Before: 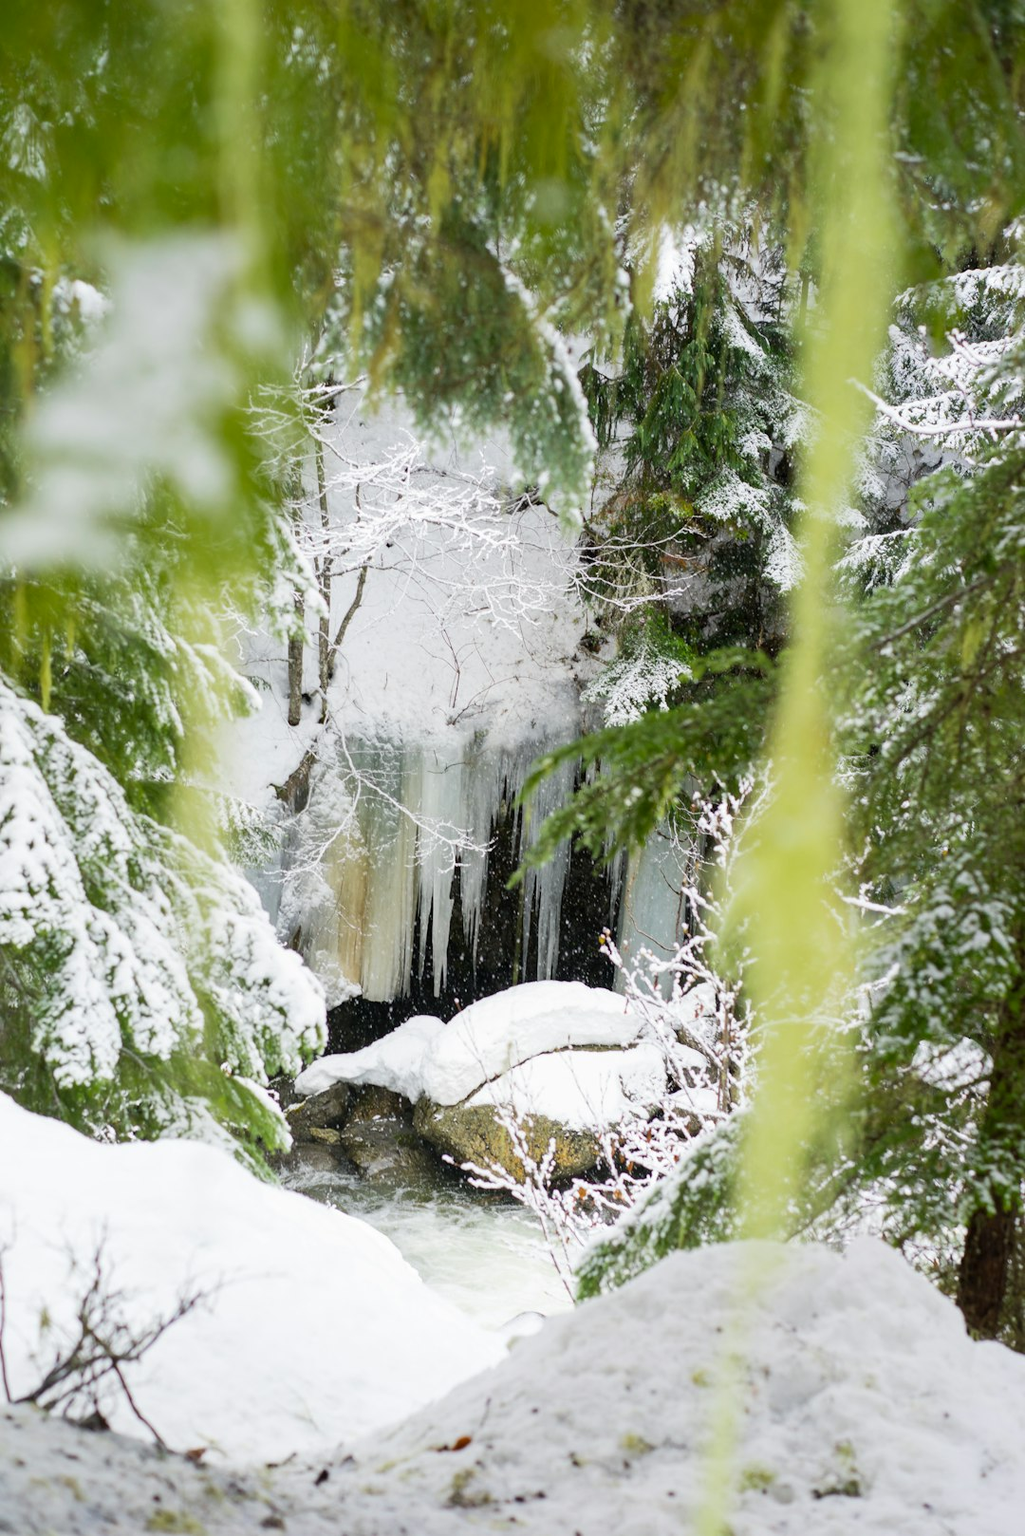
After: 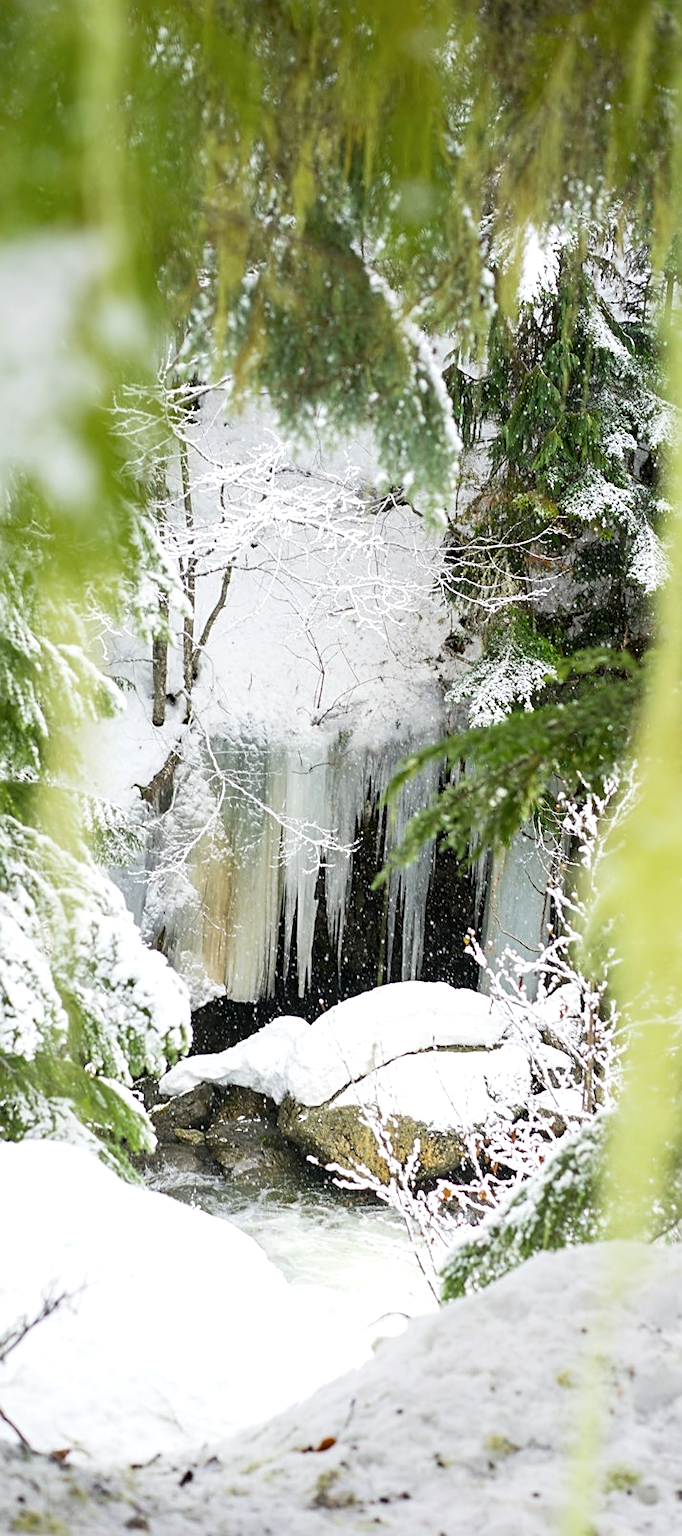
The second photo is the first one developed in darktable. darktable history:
sharpen: on, module defaults
exposure: exposure 0.236 EV, compensate highlight preservation false
contrast brightness saturation: saturation -0.05
crop and rotate: left 13.342%, right 19.991%
